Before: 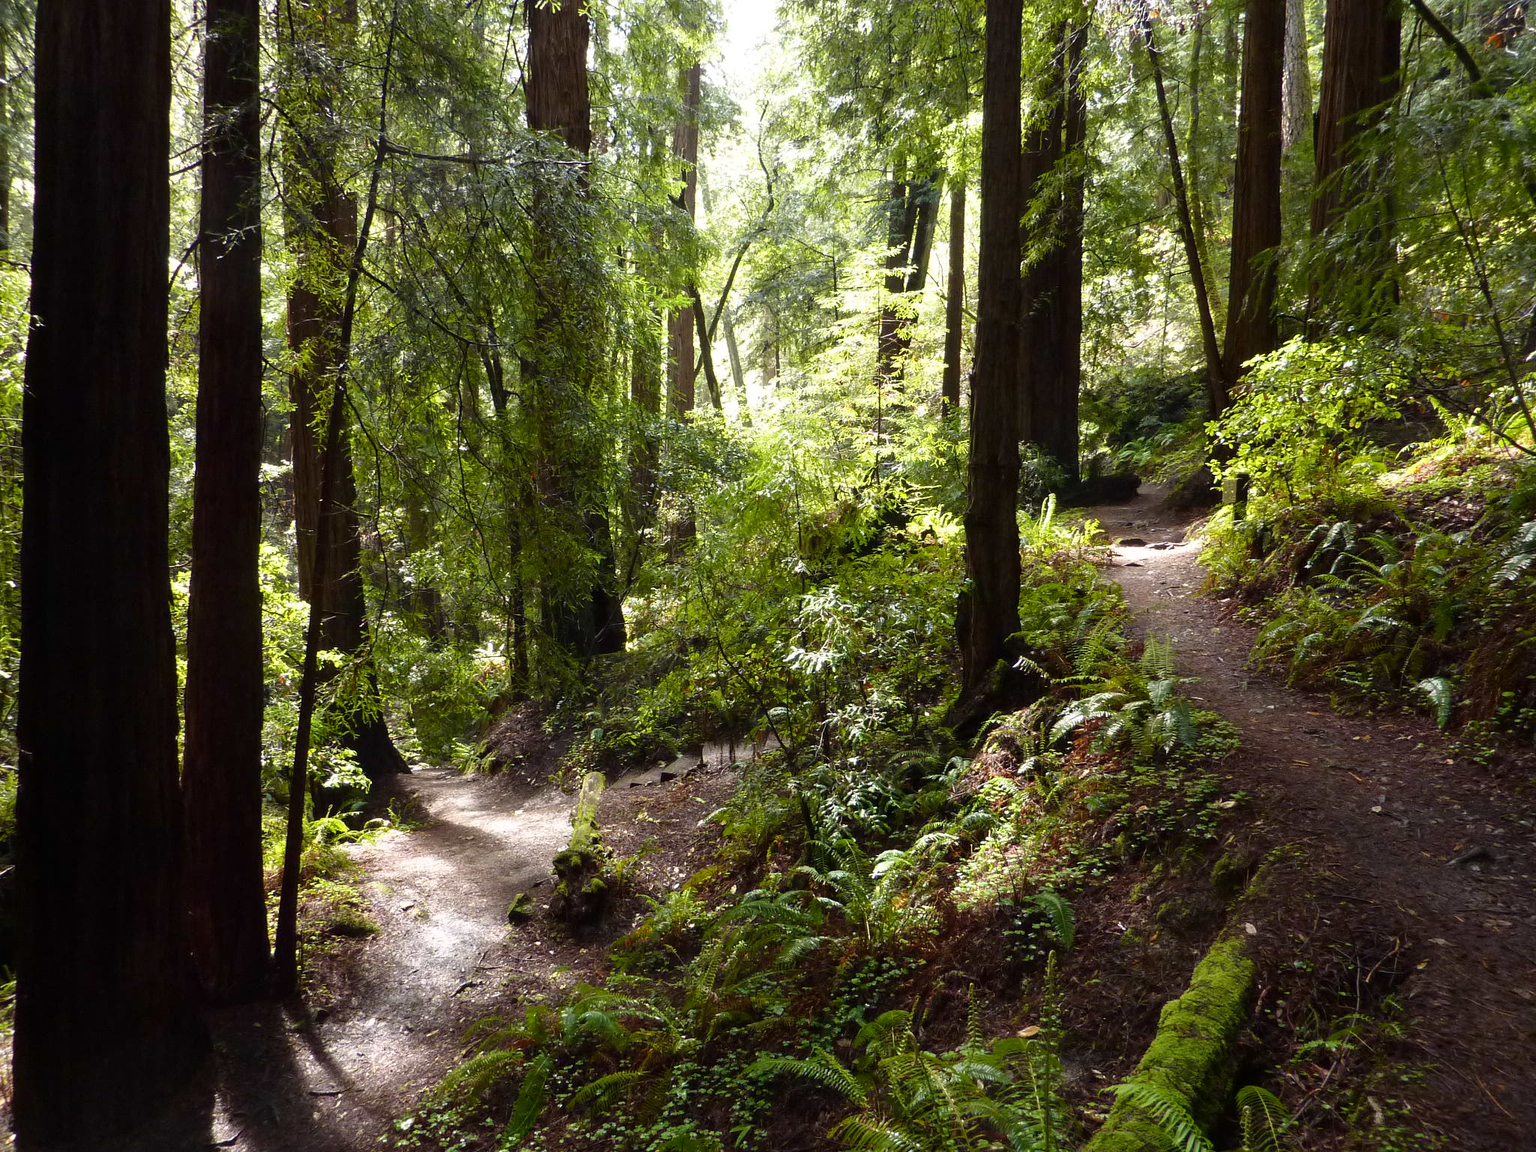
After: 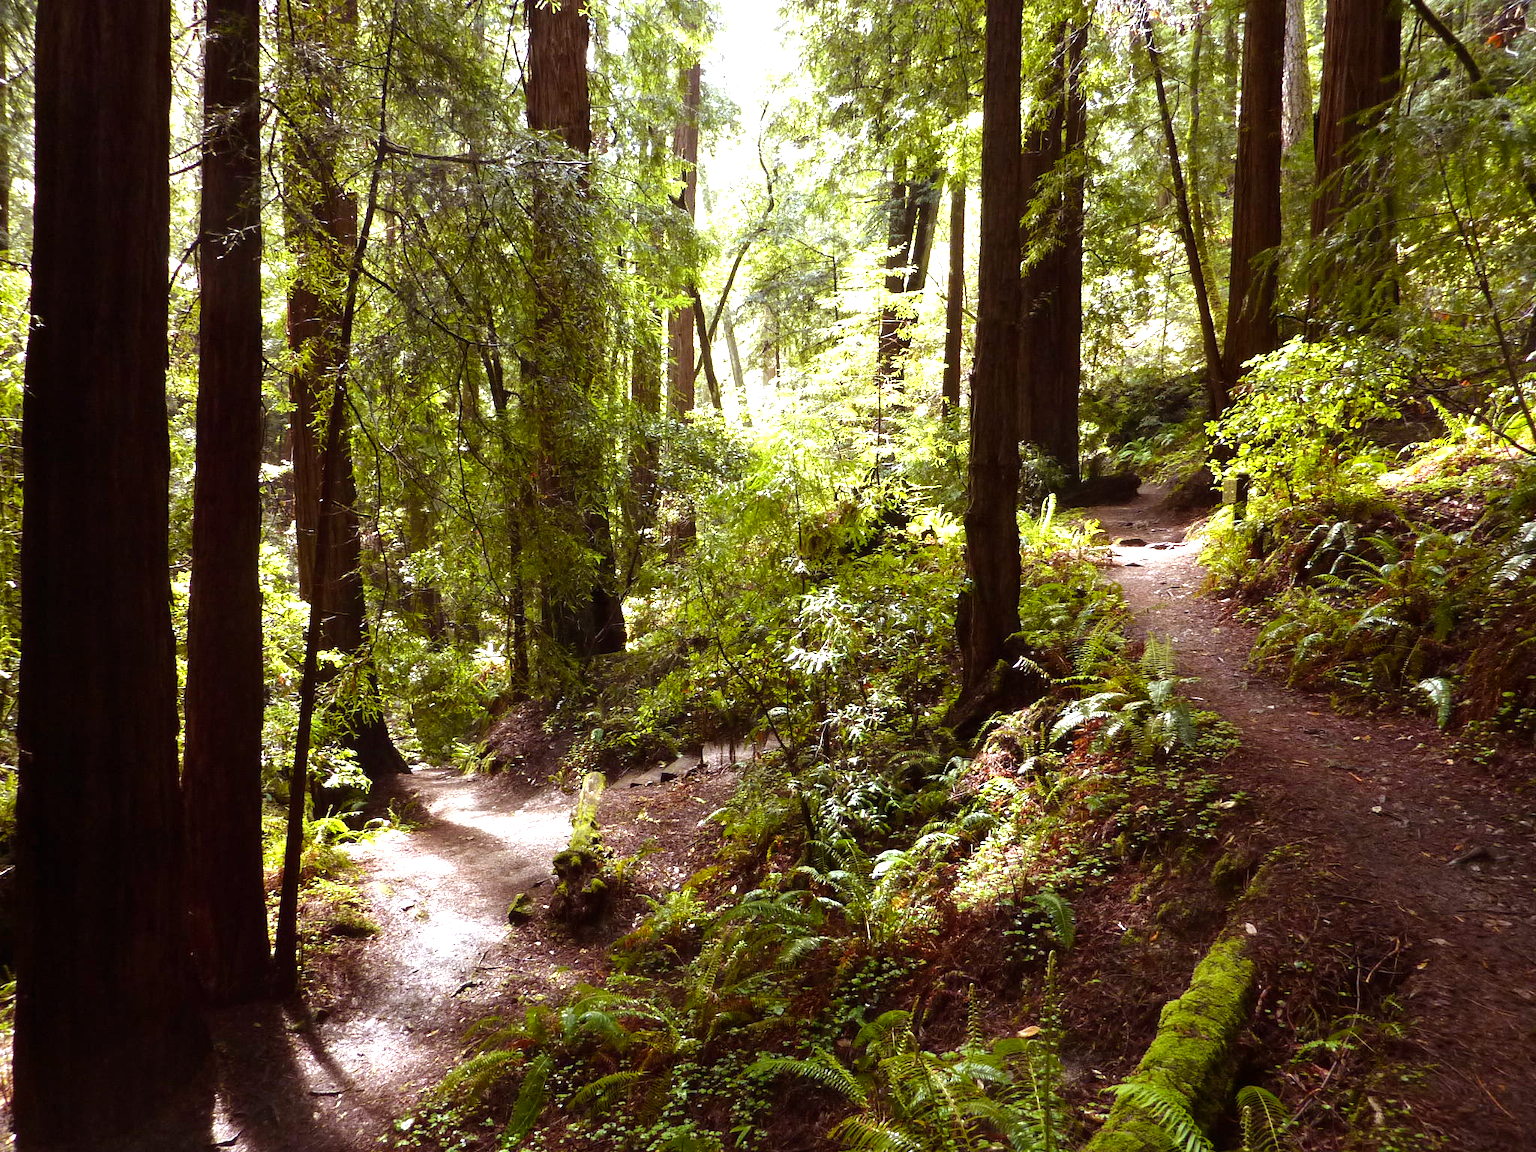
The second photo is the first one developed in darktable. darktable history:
rgb levels: mode RGB, independent channels, levels [[0, 0.5, 1], [0, 0.521, 1], [0, 0.536, 1]]
exposure: black level correction 0, exposure 0.7 EV, compensate exposure bias true, compensate highlight preservation false
color correction: highlights a* -0.137, highlights b* -5.91, shadows a* -0.137, shadows b* -0.137
